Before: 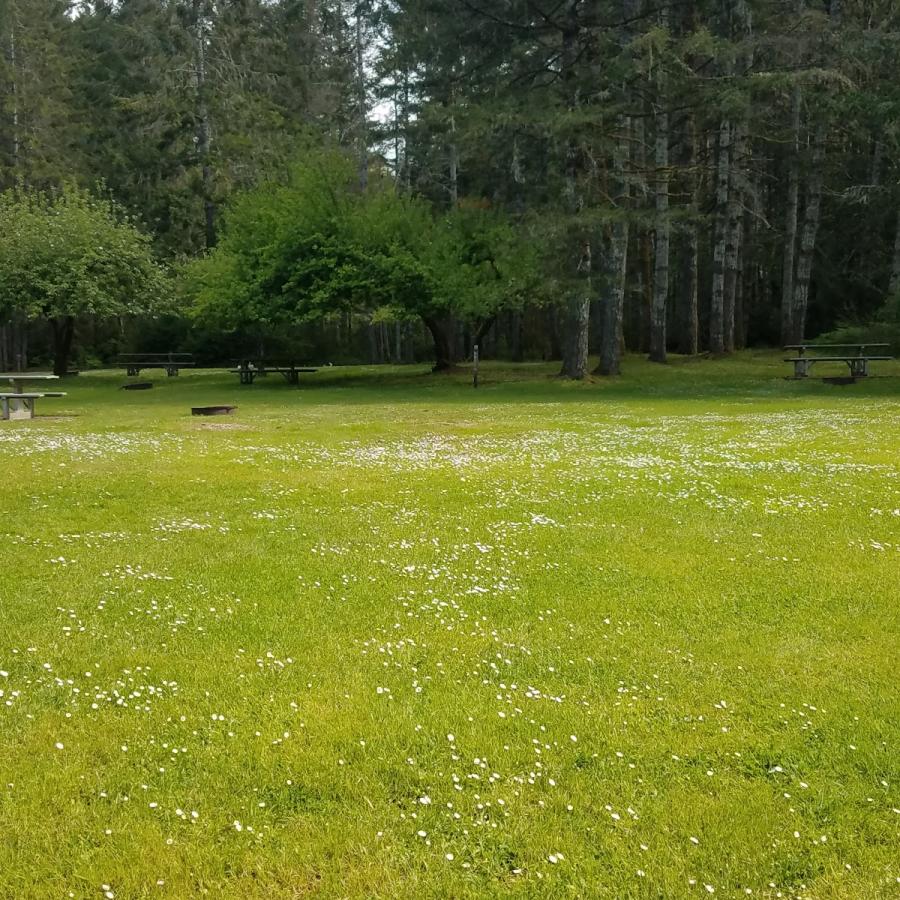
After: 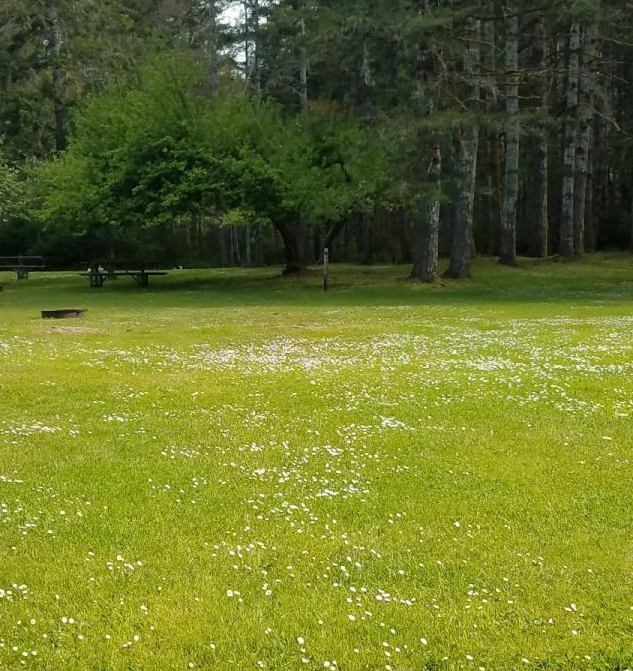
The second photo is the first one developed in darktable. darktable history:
crop and rotate: left 16.71%, top 10.813%, right 12.886%, bottom 14.538%
